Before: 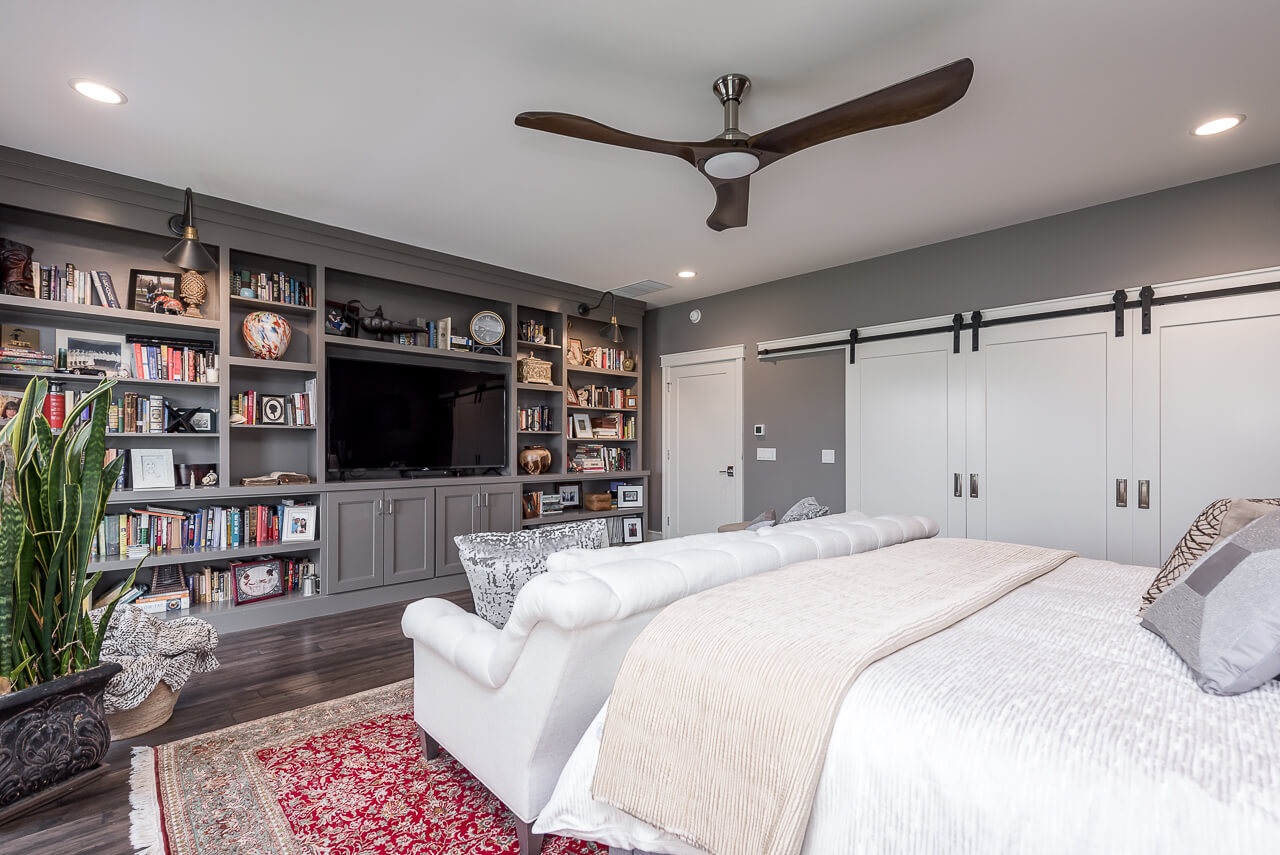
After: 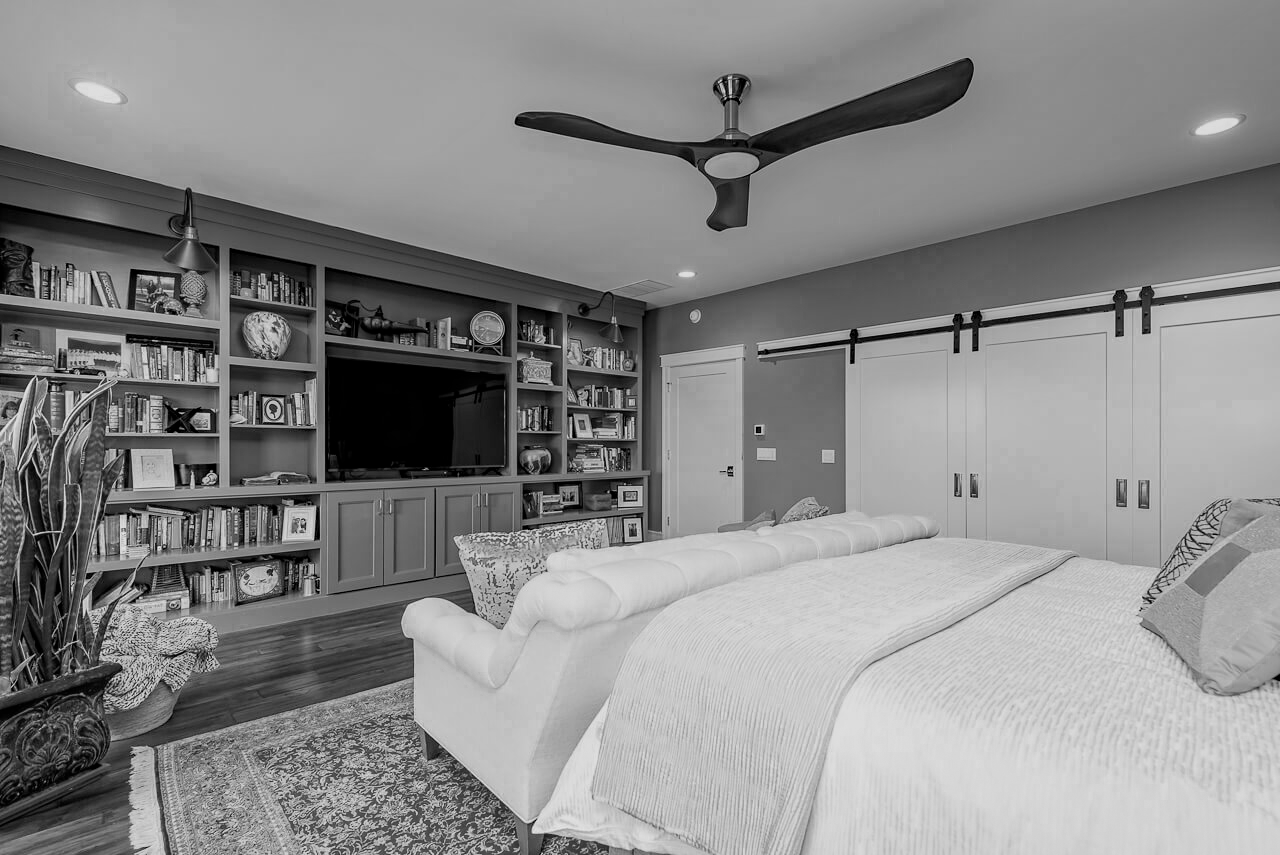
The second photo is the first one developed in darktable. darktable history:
haze removal: compatibility mode true, adaptive false
filmic rgb: black relative exposure -16 EV, threshold -0.33 EV, transition 3.19 EV, structure ↔ texture 100%, target black luminance 0%, hardness 7.57, latitude 72.96%, contrast 0.908, highlights saturation mix 10%, shadows ↔ highlights balance -0.38%, add noise in highlights 0, preserve chrominance no, color science v4 (2020), iterations of high-quality reconstruction 10, enable highlight reconstruction true
velvia: strength 51%, mid-tones bias 0.51
color zones: curves: ch0 [(0.002, 0.593) (0.143, 0.417) (0.285, 0.541) (0.455, 0.289) (0.608, 0.327) (0.727, 0.283) (0.869, 0.571) (1, 0.603)]; ch1 [(0, 0) (0.143, 0) (0.286, 0) (0.429, 0) (0.571, 0) (0.714, 0) (0.857, 0)]
